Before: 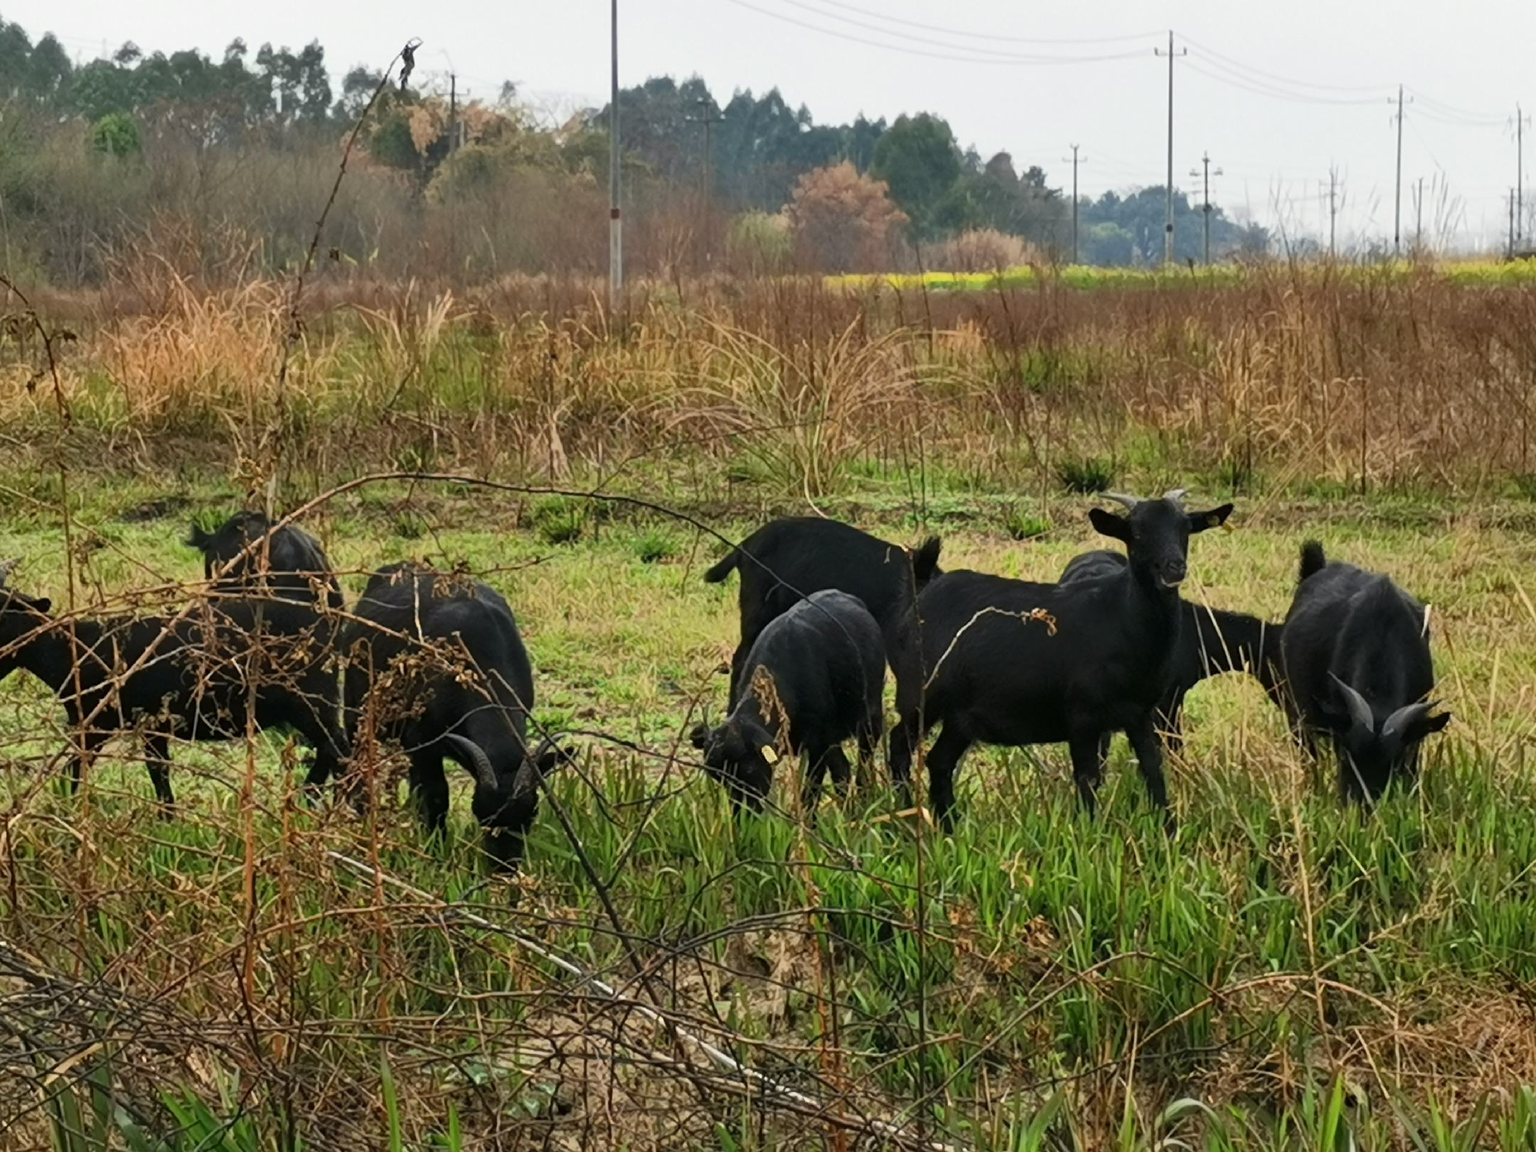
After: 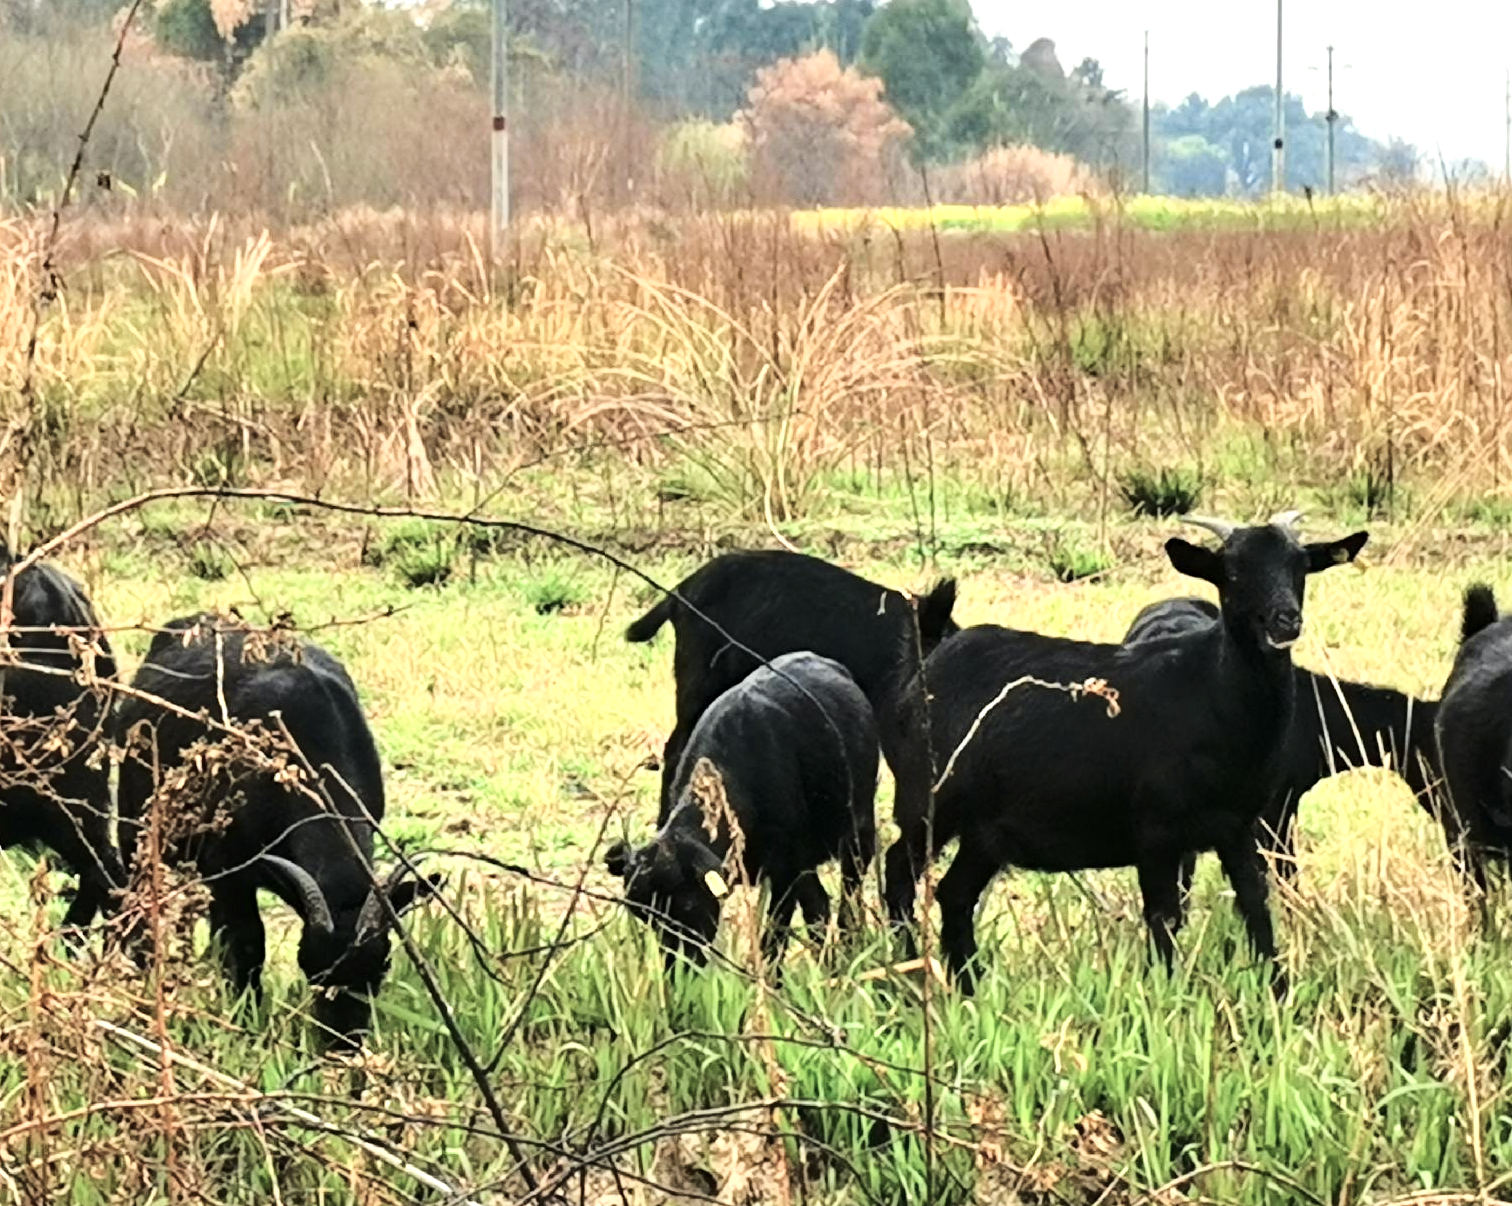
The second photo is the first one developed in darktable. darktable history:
haze removal: adaptive false
crop and rotate: left 16.95%, top 10.956%, right 13.004%, bottom 14.556%
exposure: exposure 1.205 EV, compensate exposure bias true, compensate highlight preservation false
levels: mode automatic, gray 50.82%
base curve: curves: ch0 [(0, 0) (0.036, 0.025) (0.121, 0.166) (0.206, 0.329) (0.605, 0.79) (1, 1)]
color calibration: output R [0.999, 0.026, -0.11, 0], output G [-0.019, 1.037, -0.099, 0], output B [0.022, -0.023, 0.902, 0], illuminant same as pipeline (D50), adaptation XYZ, x 0.345, y 0.357, temperature 5013.33 K
color balance rgb: linear chroma grading › mid-tones 7.999%, perceptual saturation grading › global saturation -31.926%, global vibrance 9.641%
